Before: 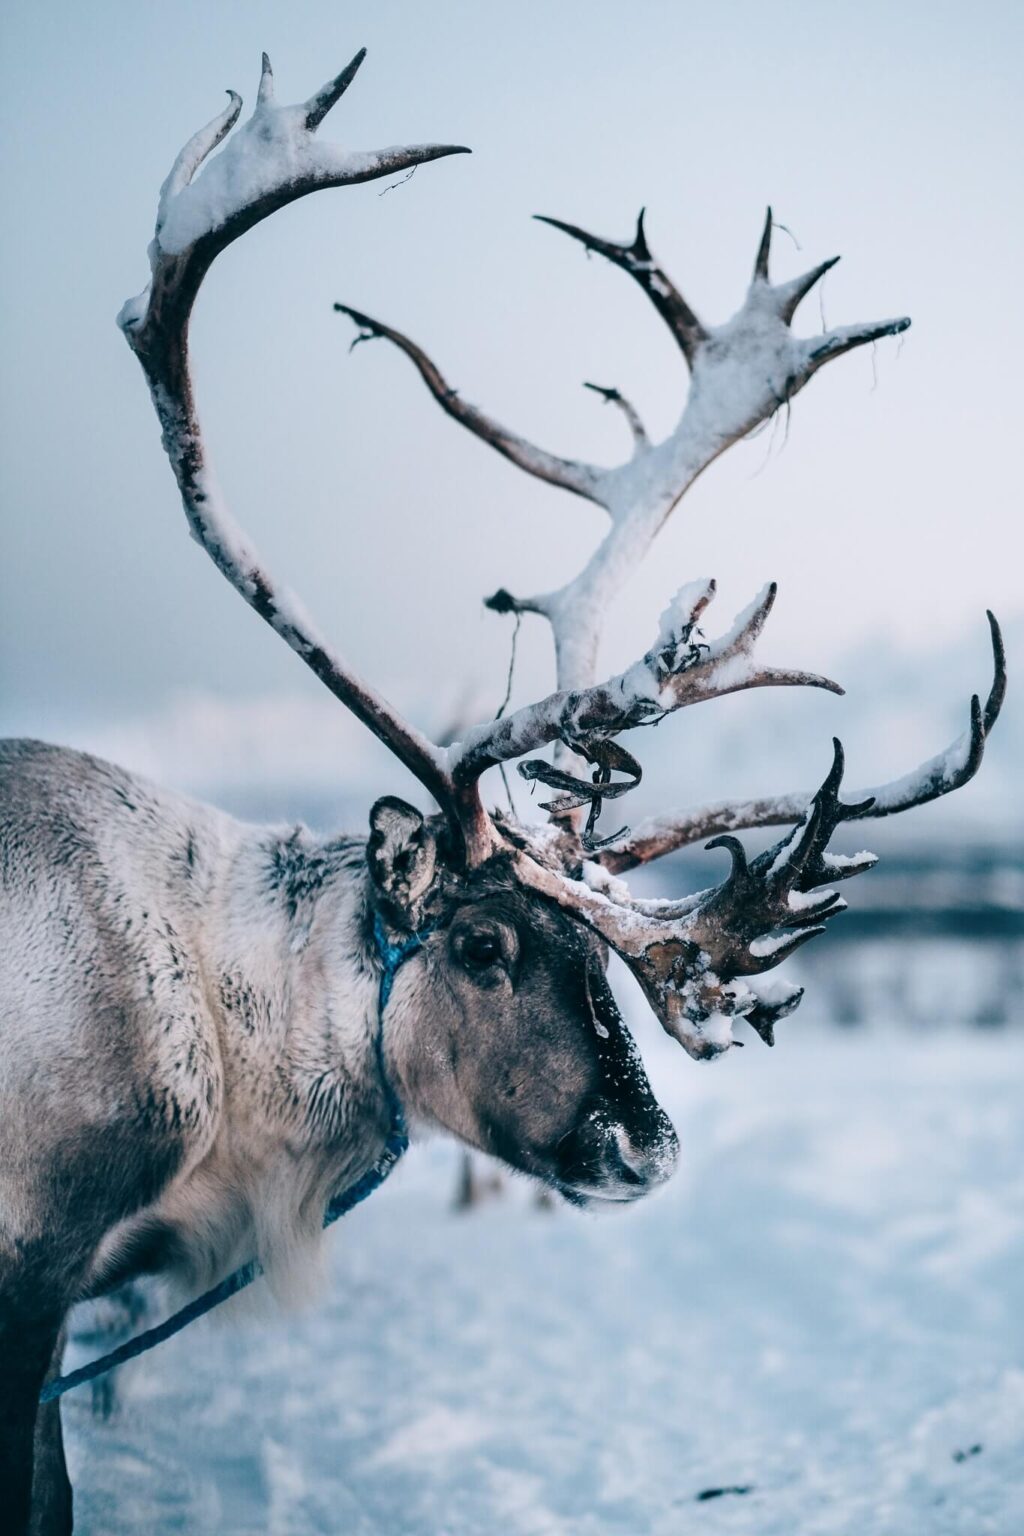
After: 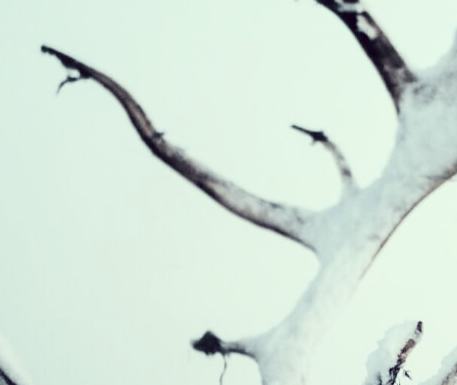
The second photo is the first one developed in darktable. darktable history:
crop: left 28.64%, top 16.832%, right 26.637%, bottom 58.055%
tone curve: curves: ch0 [(0, 0) (0.004, 0.001) (0.133, 0.132) (0.325, 0.395) (0.455, 0.565) (0.832, 0.925) (1, 1)], color space Lab, linked channels, preserve colors none
color correction: highlights a* -20.17, highlights b* 20.27, shadows a* 20.03, shadows b* -20.46, saturation 0.43
